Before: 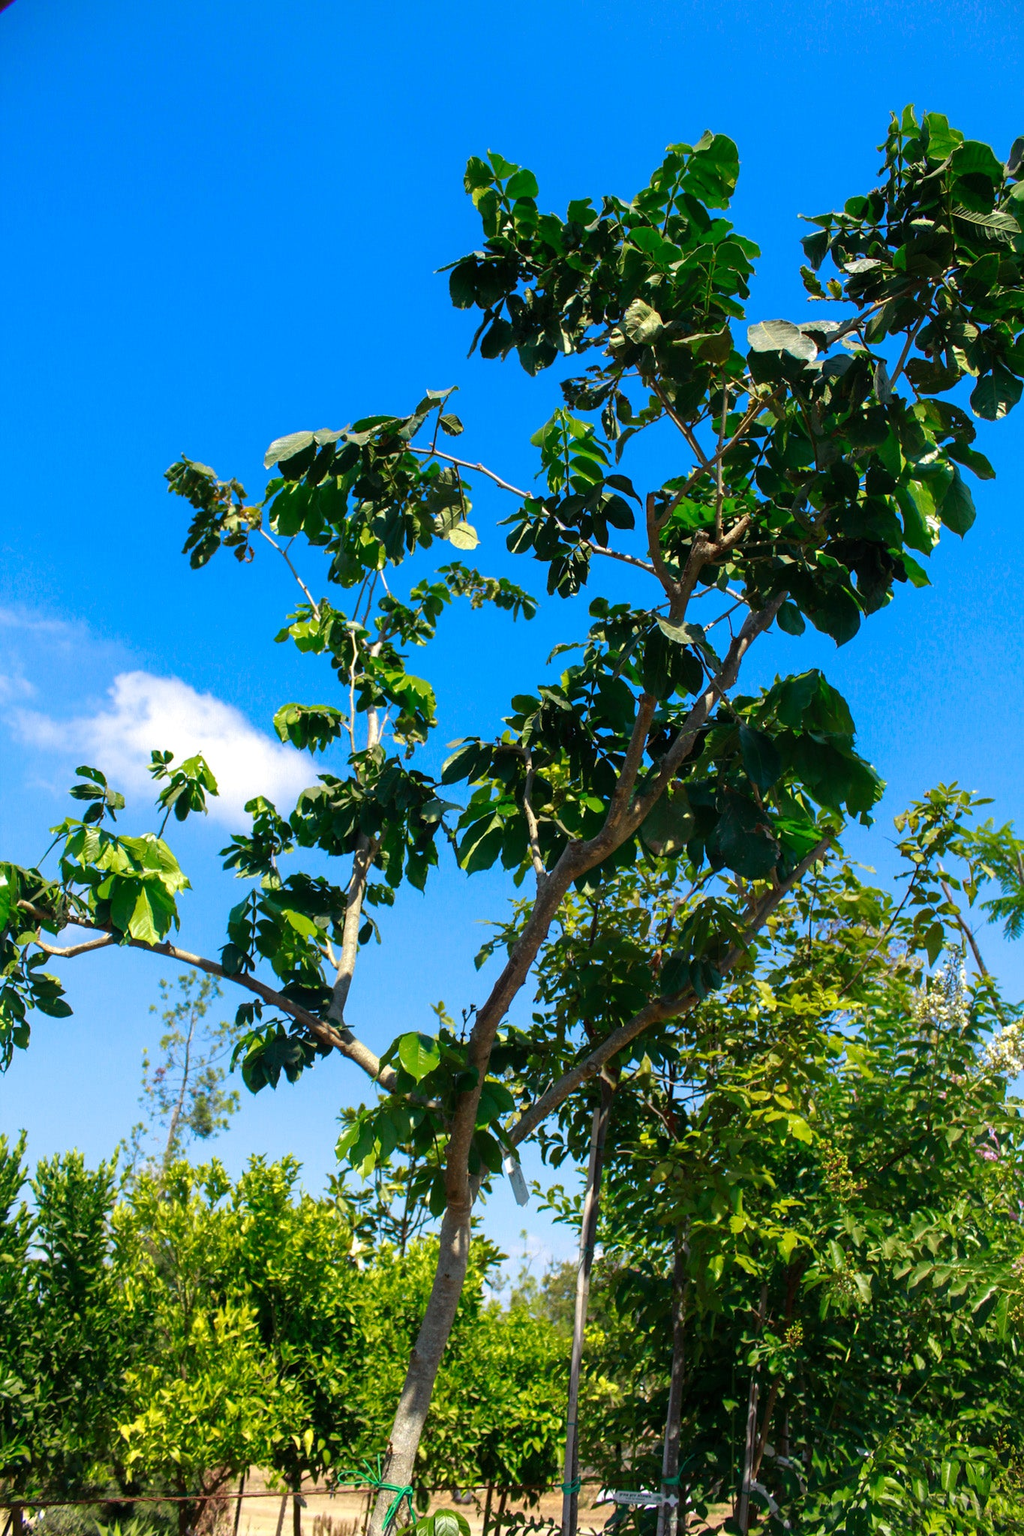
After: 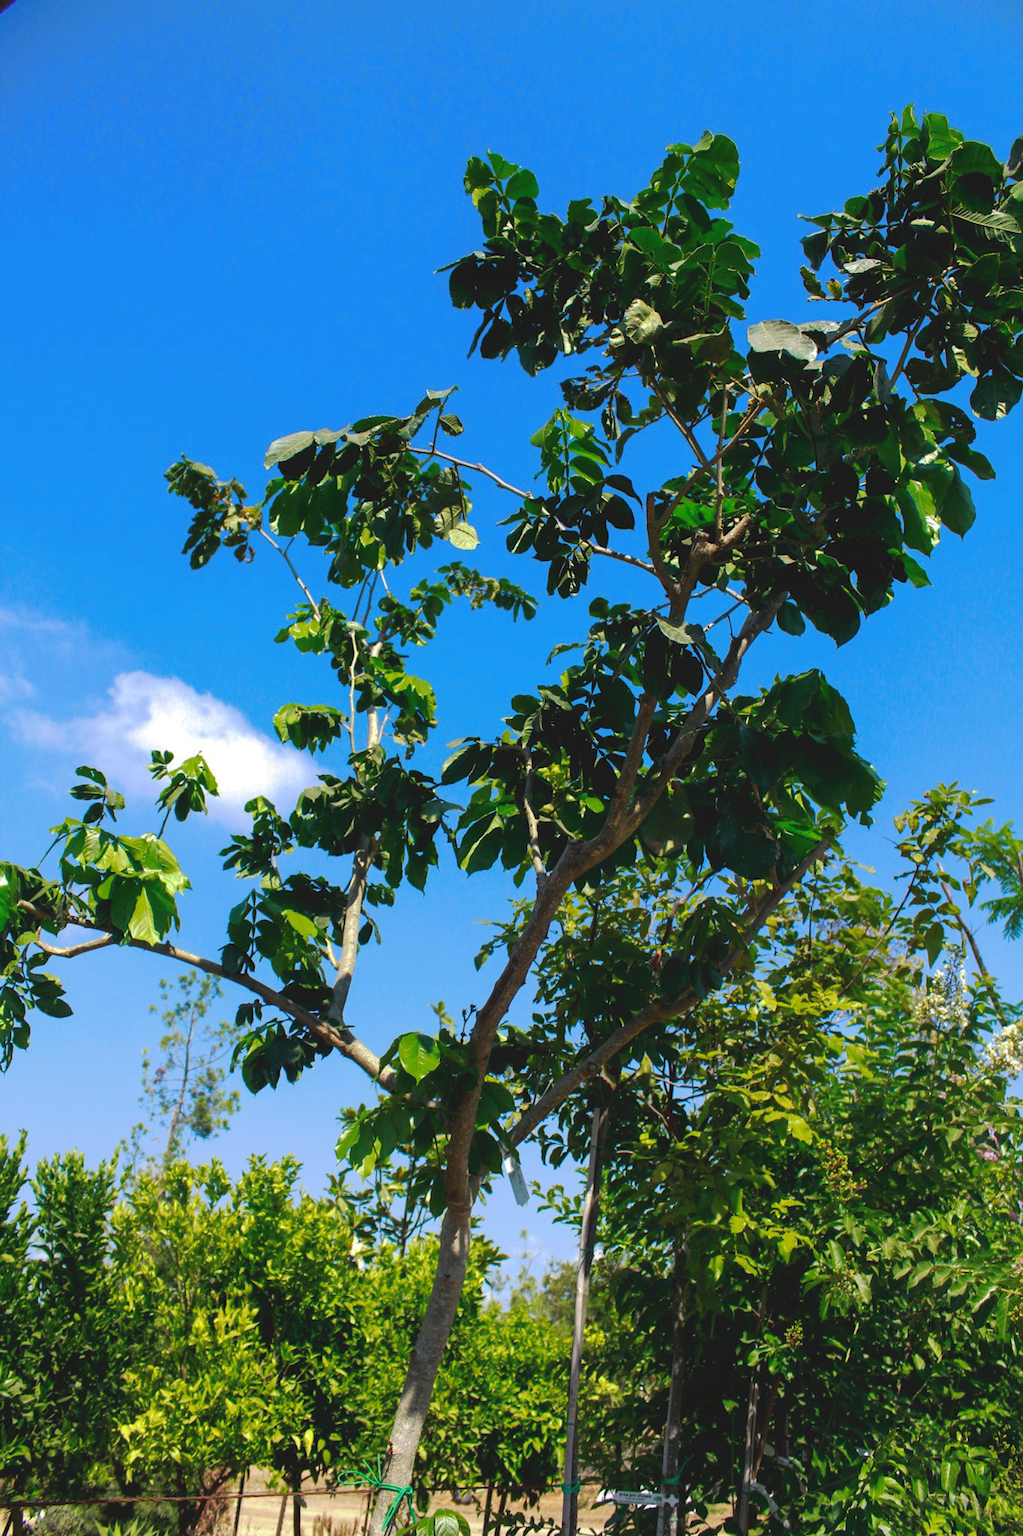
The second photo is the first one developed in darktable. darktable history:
color calibration: illuminant same as pipeline (D50), adaptation none (bypass), x 0.333, y 0.335, temperature 5003.9 K
tone curve: curves: ch0 [(0, 0) (0.003, 0.096) (0.011, 0.096) (0.025, 0.098) (0.044, 0.099) (0.069, 0.106) (0.1, 0.128) (0.136, 0.153) (0.177, 0.186) (0.224, 0.218) (0.277, 0.265) (0.335, 0.316) (0.399, 0.374) (0.468, 0.445) (0.543, 0.526) (0.623, 0.605) (0.709, 0.681) (0.801, 0.758) (0.898, 0.819) (1, 1)], preserve colors none
